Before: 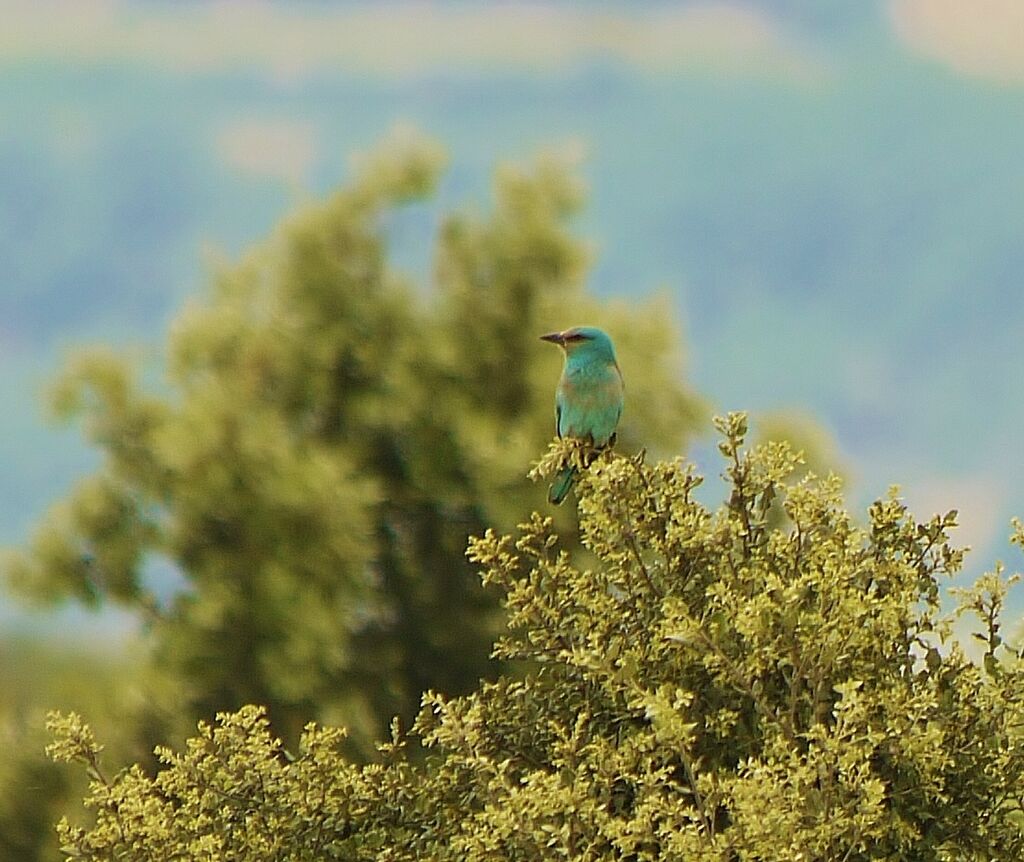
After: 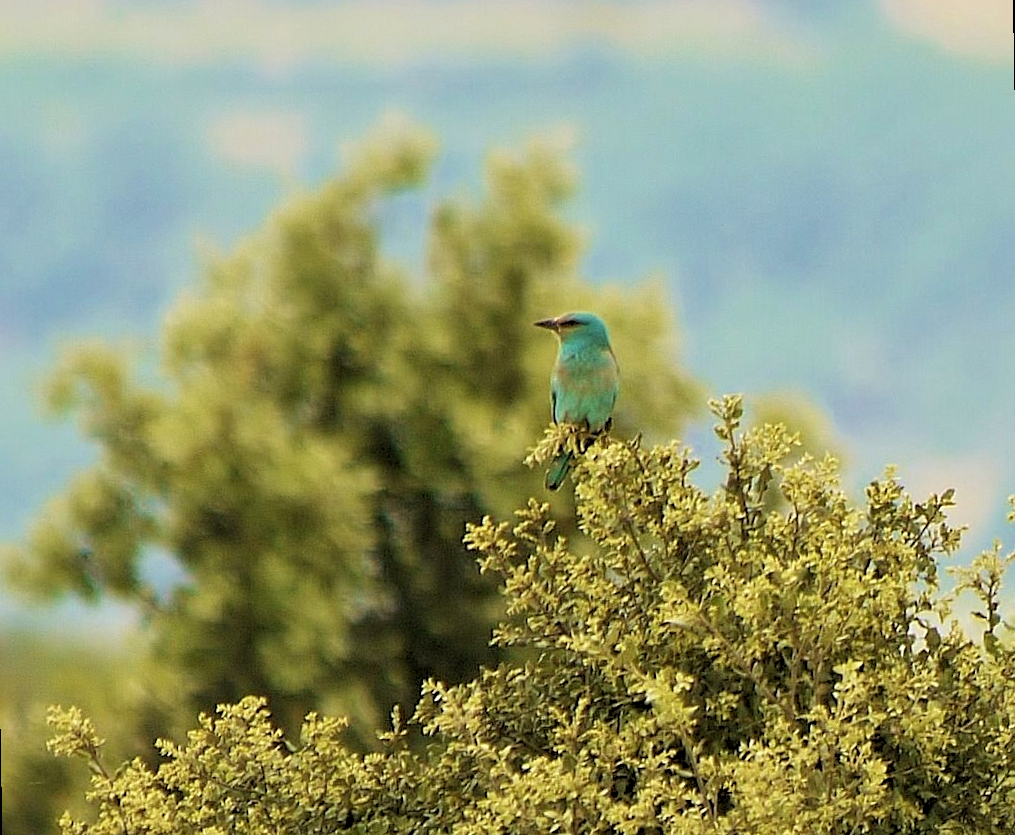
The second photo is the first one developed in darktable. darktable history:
rotate and perspective: rotation -1°, crop left 0.011, crop right 0.989, crop top 0.025, crop bottom 0.975
local contrast: mode bilateral grid, contrast 20, coarseness 50, detail 120%, midtone range 0.2
rgb levels: levels [[0.013, 0.434, 0.89], [0, 0.5, 1], [0, 0.5, 1]]
